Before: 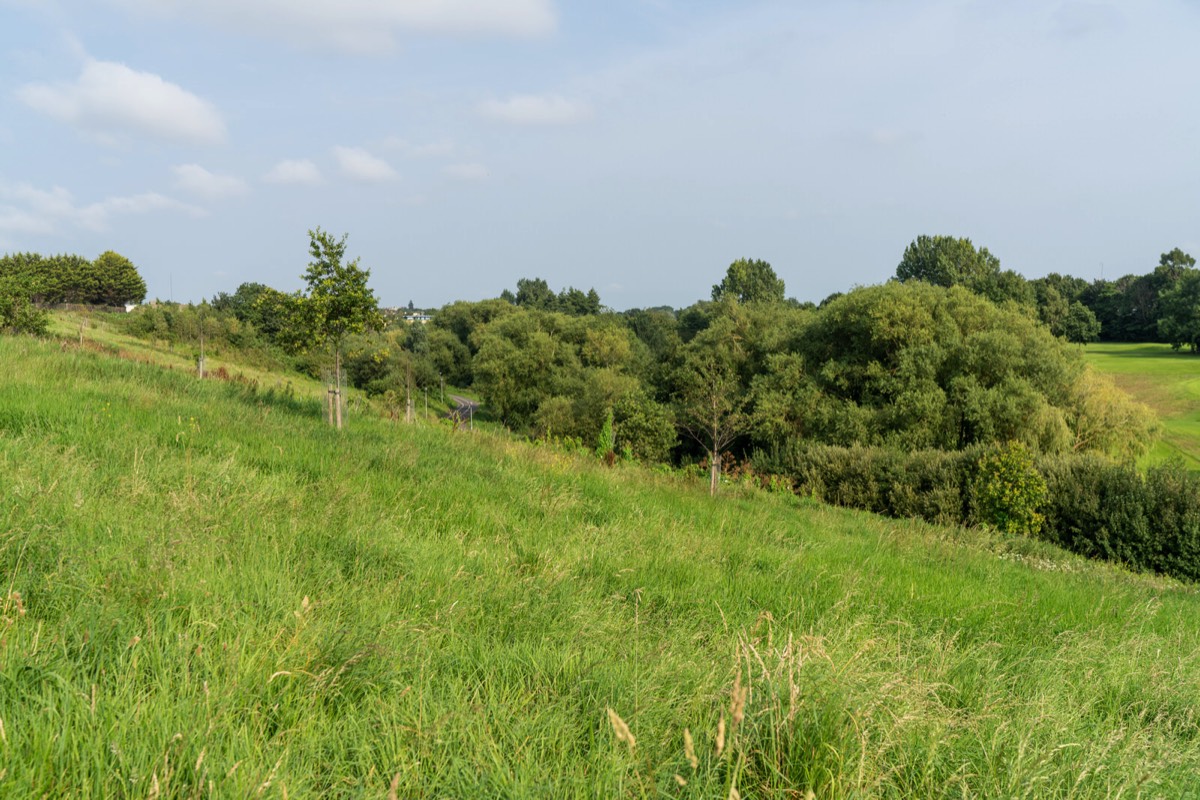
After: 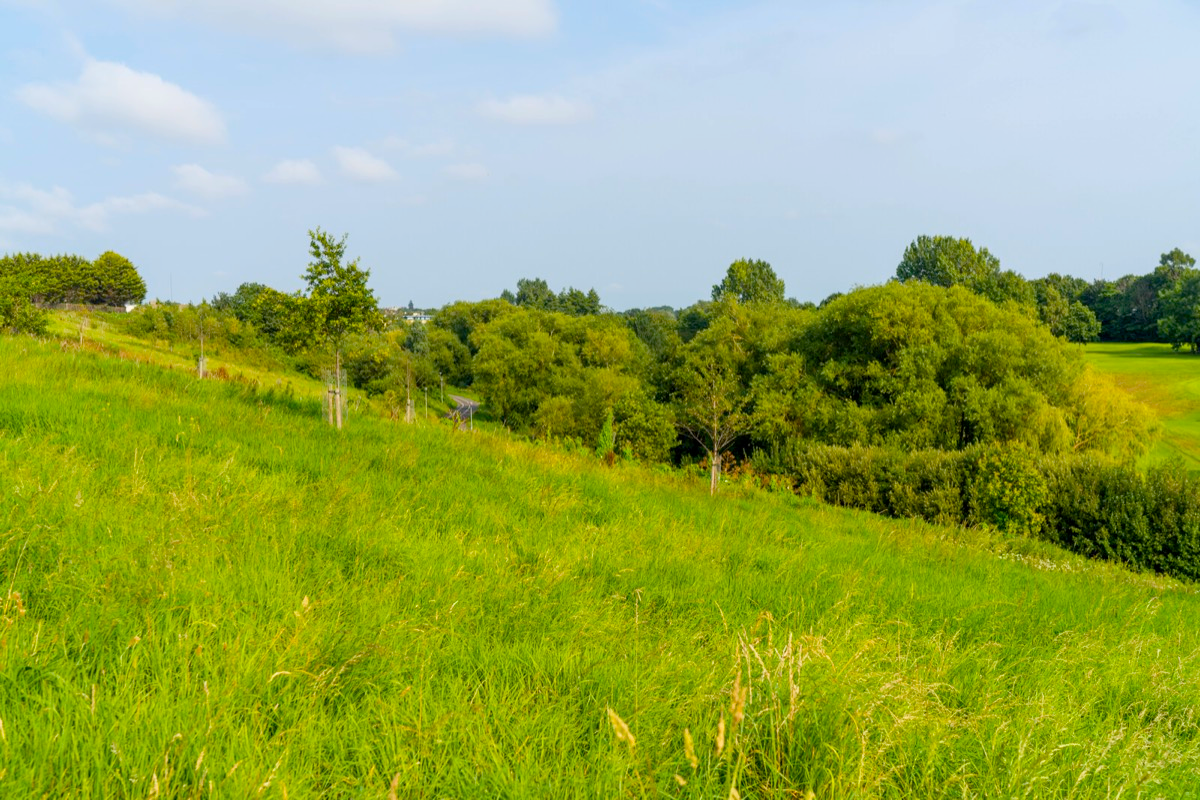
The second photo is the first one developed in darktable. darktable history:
color balance rgb: linear chroma grading › global chroma 23.183%, perceptual saturation grading › global saturation 31.177%, global vibrance 5.846%
